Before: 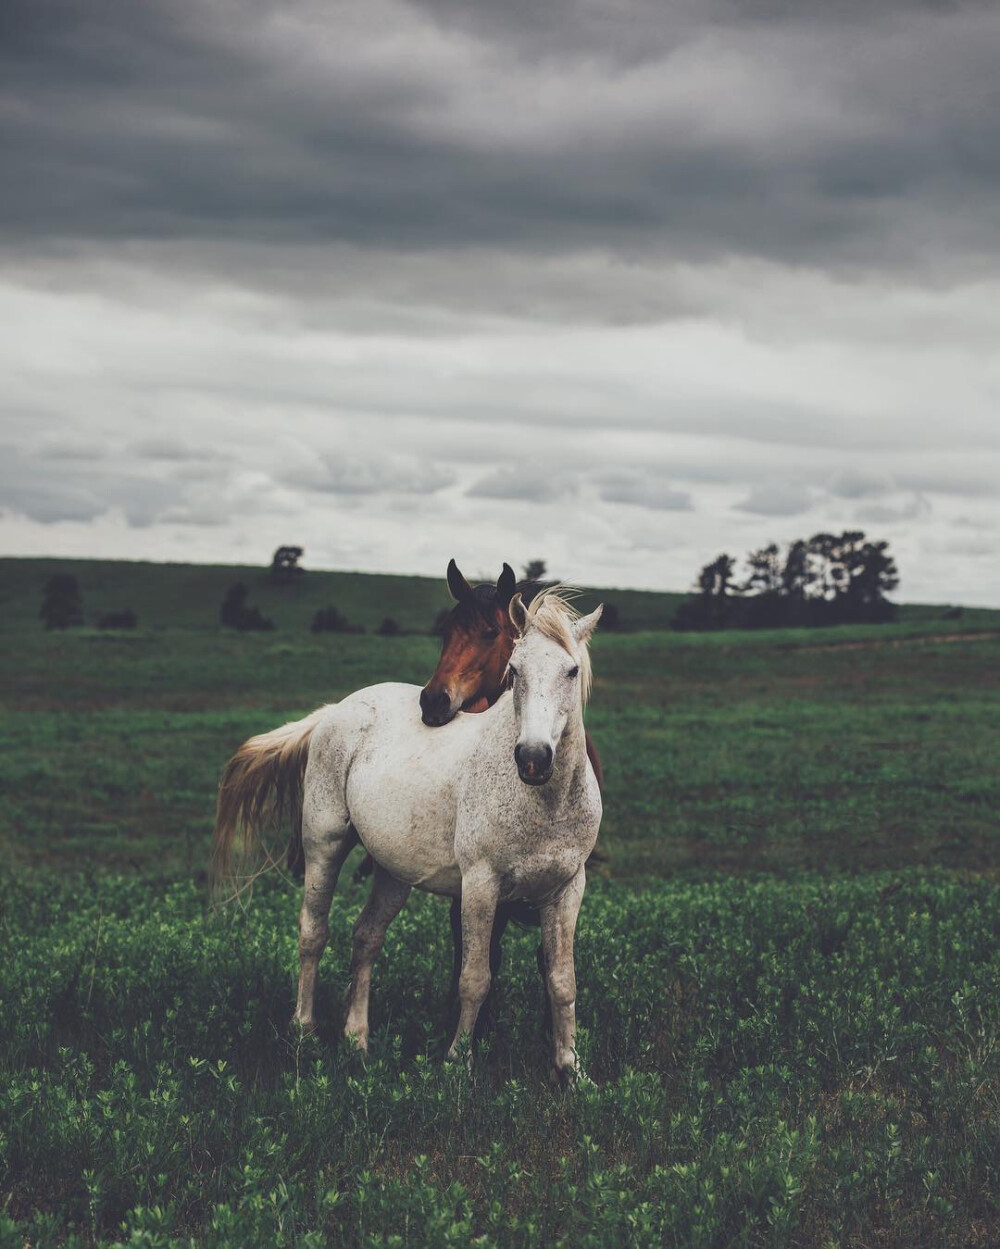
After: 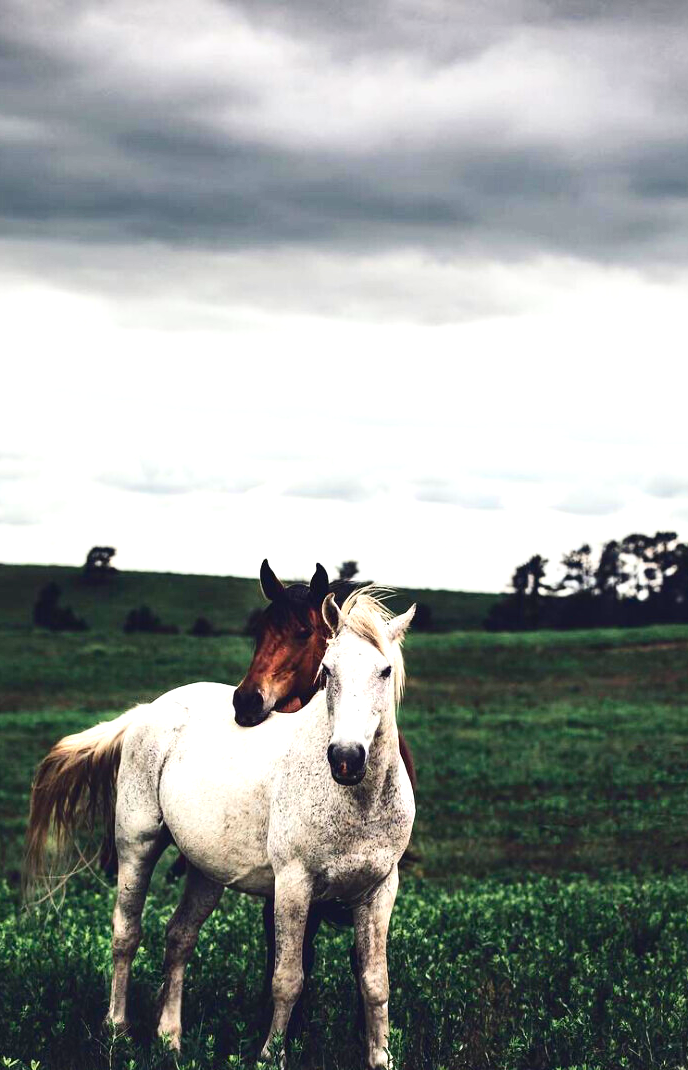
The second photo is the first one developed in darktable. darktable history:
exposure: black level correction 0.011, exposure 1.082 EV, compensate exposure bias true, compensate highlight preservation false
contrast brightness saturation: contrast 0.245, brightness -0.221, saturation 0.148
crop: left 18.747%, right 12.367%, bottom 14.271%
